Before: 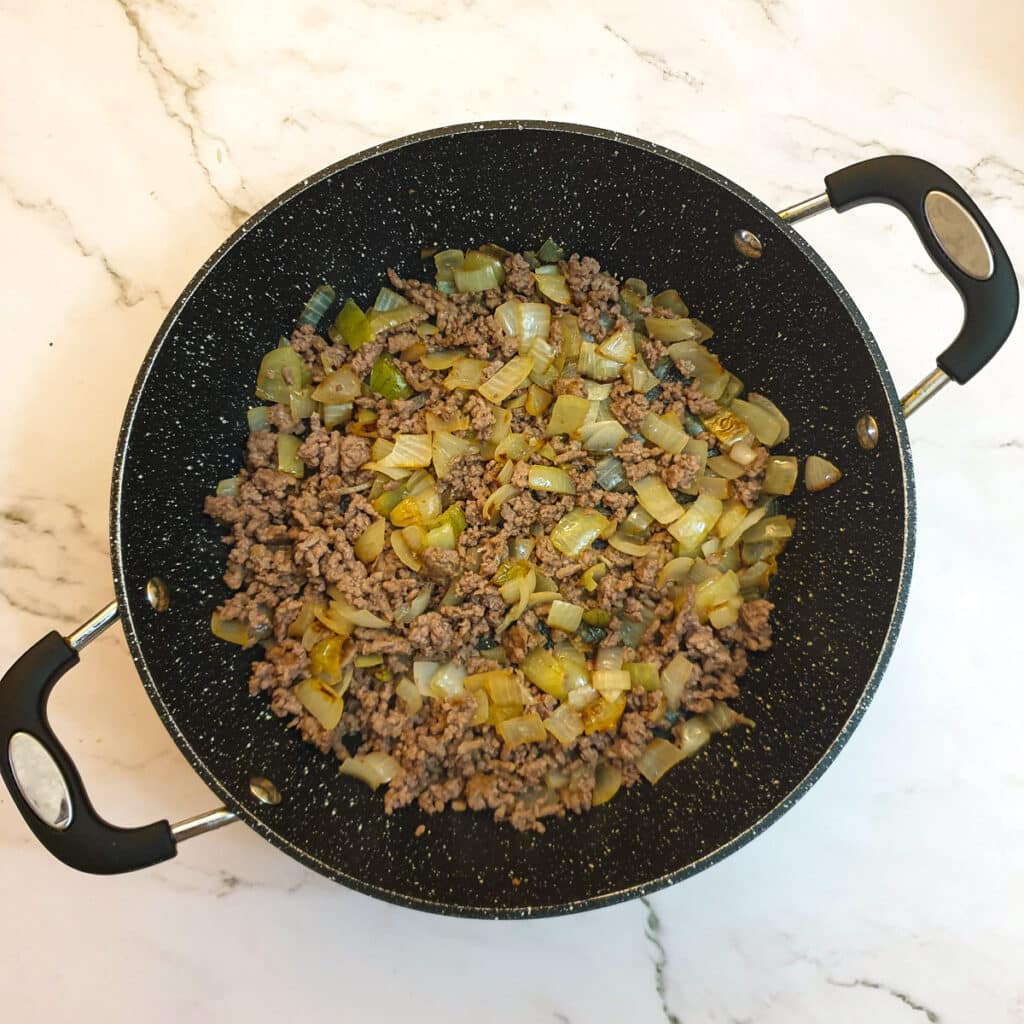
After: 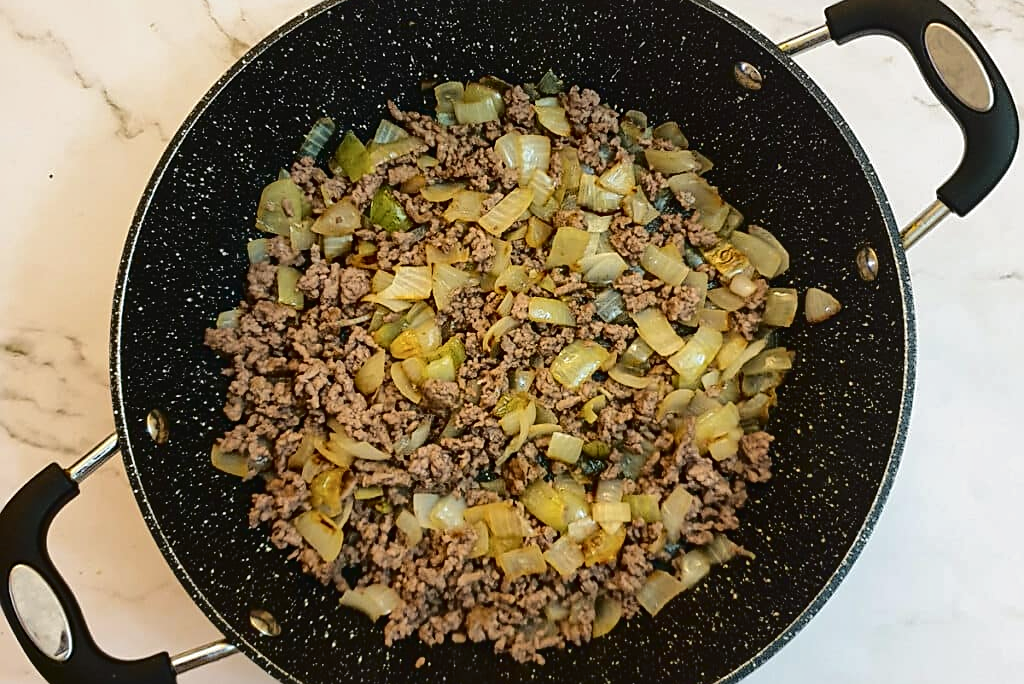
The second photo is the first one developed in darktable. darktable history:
crop: top 16.424%, bottom 16.688%
exposure: exposure -0.207 EV, compensate highlight preservation false
tone curve: curves: ch0 [(0, 0) (0.003, 0.041) (0.011, 0.042) (0.025, 0.041) (0.044, 0.043) (0.069, 0.048) (0.1, 0.059) (0.136, 0.079) (0.177, 0.107) (0.224, 0.152) (0.277, 0.235) (0.335, 0.331) (0.399, 0.427) (0.468, 0.512) (0.543, 0.595) (0.623, 0.668) (0.709, 0.736) (0.801, 0.813) (0.898, 0.891) (1, 1)], color space Lab, independent channels, preserve colors none
sharpen: on, module defaults
local contrast: mode bilateral grid, contrast 20, coarseness 49, detail 140%, midtone range 0.2
